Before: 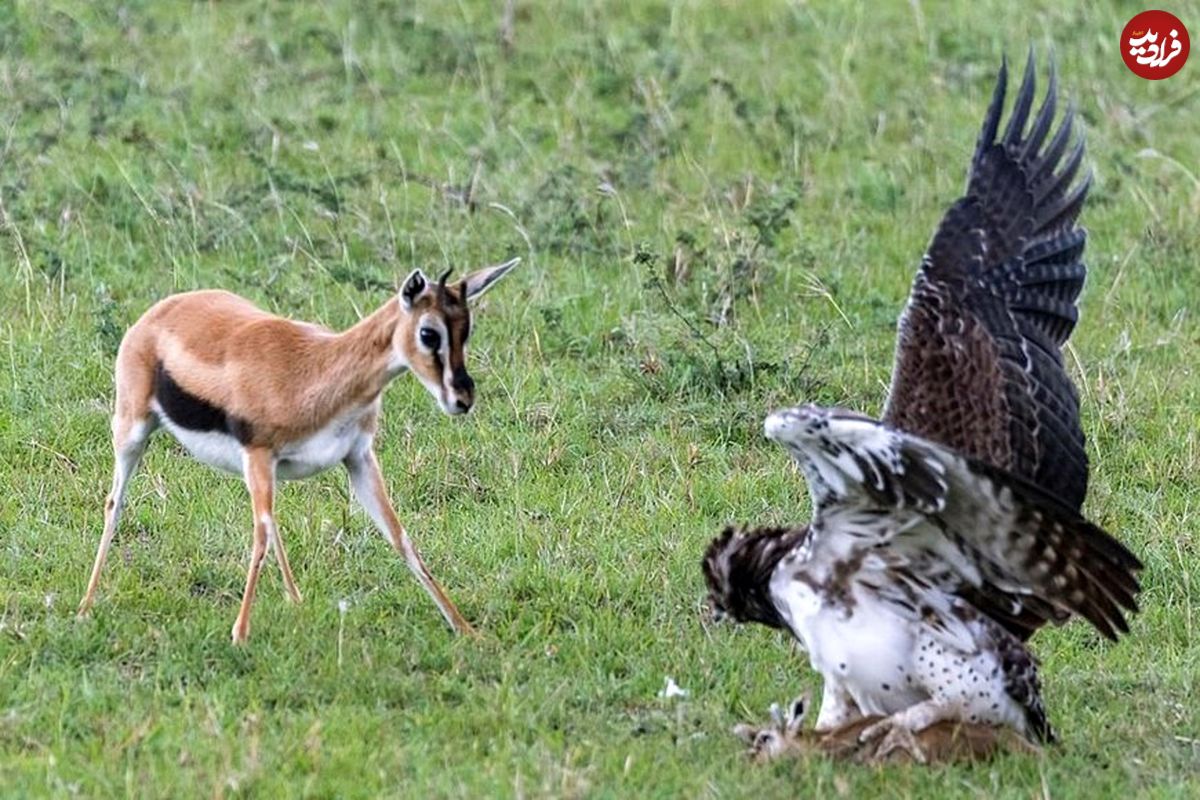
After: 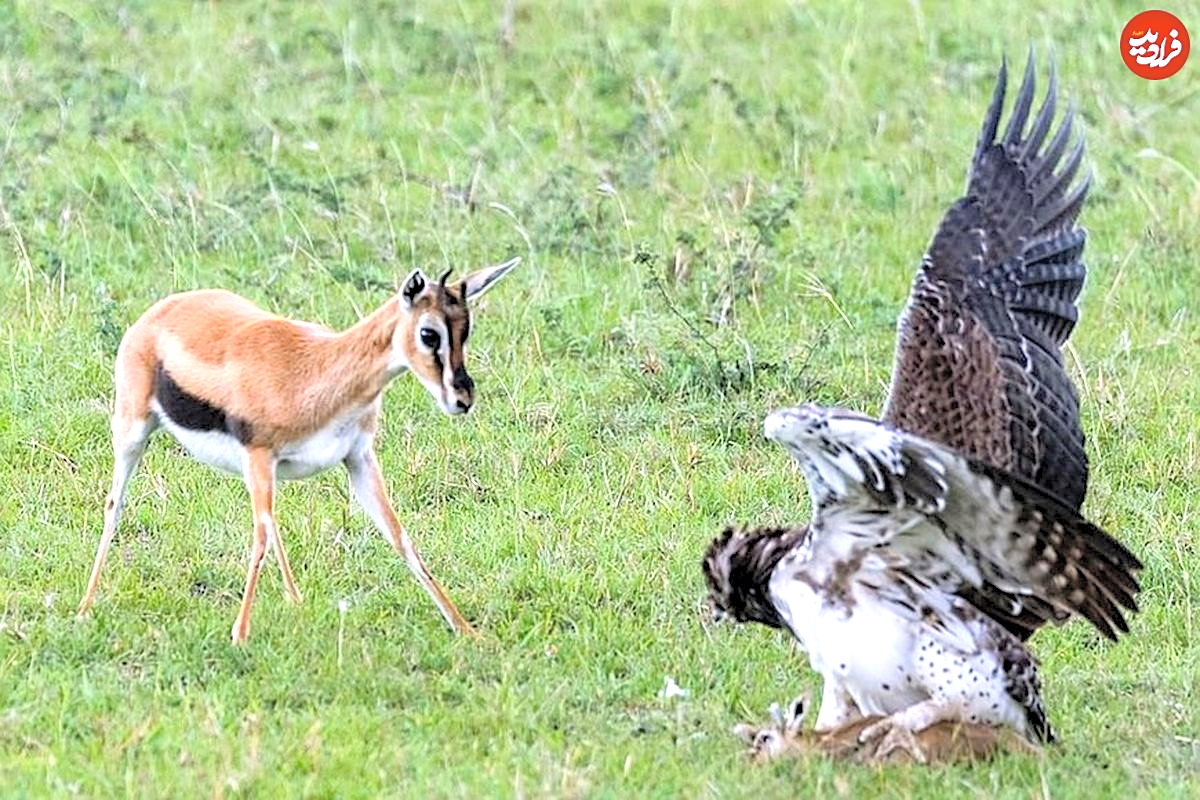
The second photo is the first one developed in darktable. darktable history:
contrast brightness saturation: brightness 0.28
color balance rgb: shadows fall-off 101%, linear chroma grading › mid-tones 7.63%, perceptual saturation grading › mid-tones 11.68%, mask middle-gray fulcrum 22.45%, global vibrance 10.11%, saturation formula JzAzBz (2021)
sharpen: on, module defaults
exposure: black level correction 0.001, exposure 0.5 EV, compensate exposure bias true, compensate highlight preservation false
